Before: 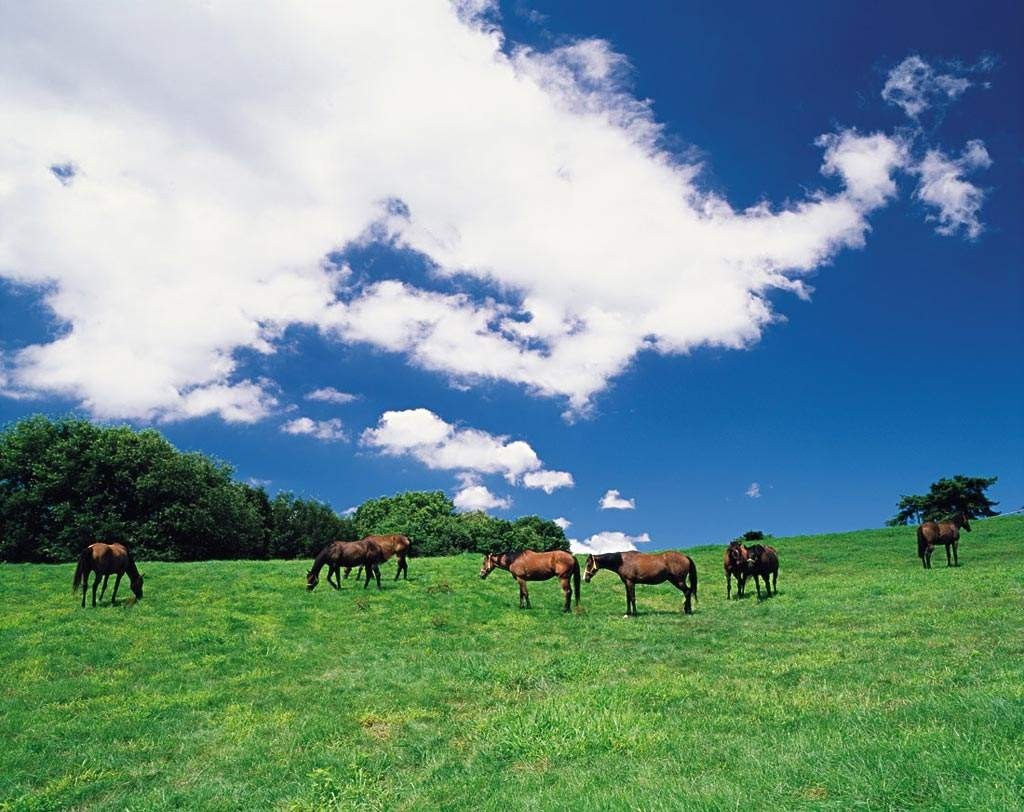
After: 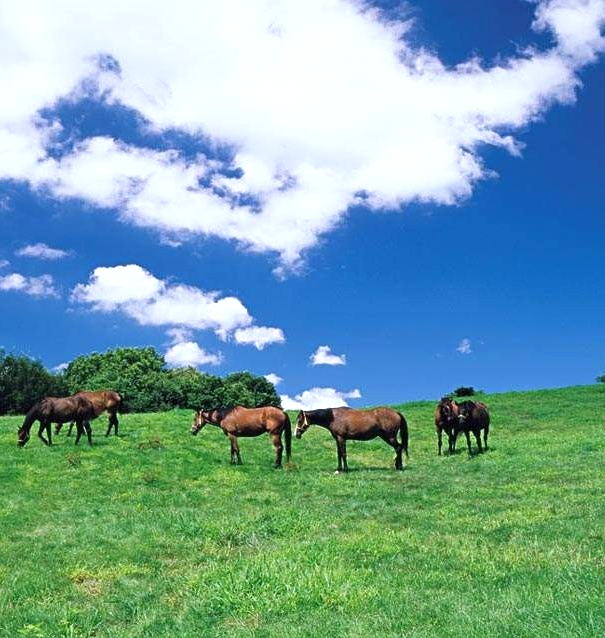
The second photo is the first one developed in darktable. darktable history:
exposure: exposure 0.236 EV, compensate highlight preservation false
crop and rotate: left 28.256%, top 17.734%, right 12.656%, bottom 3.573%
white balance: red 0.954, blue 1.079
